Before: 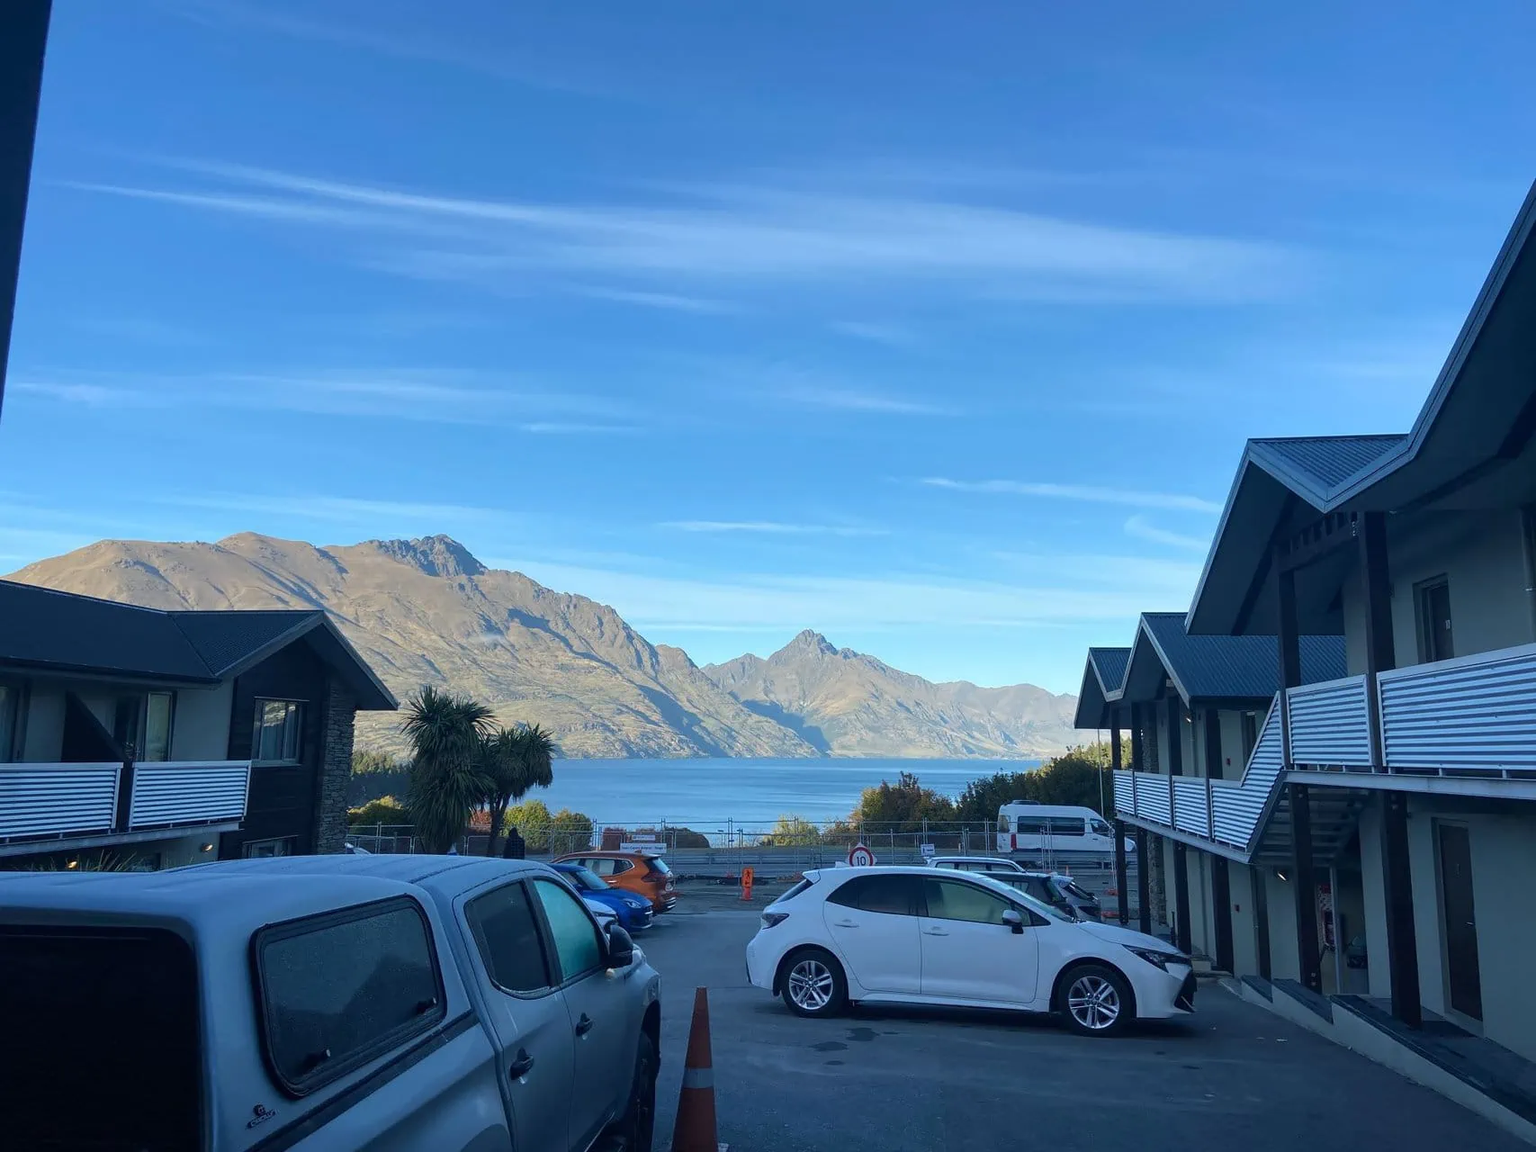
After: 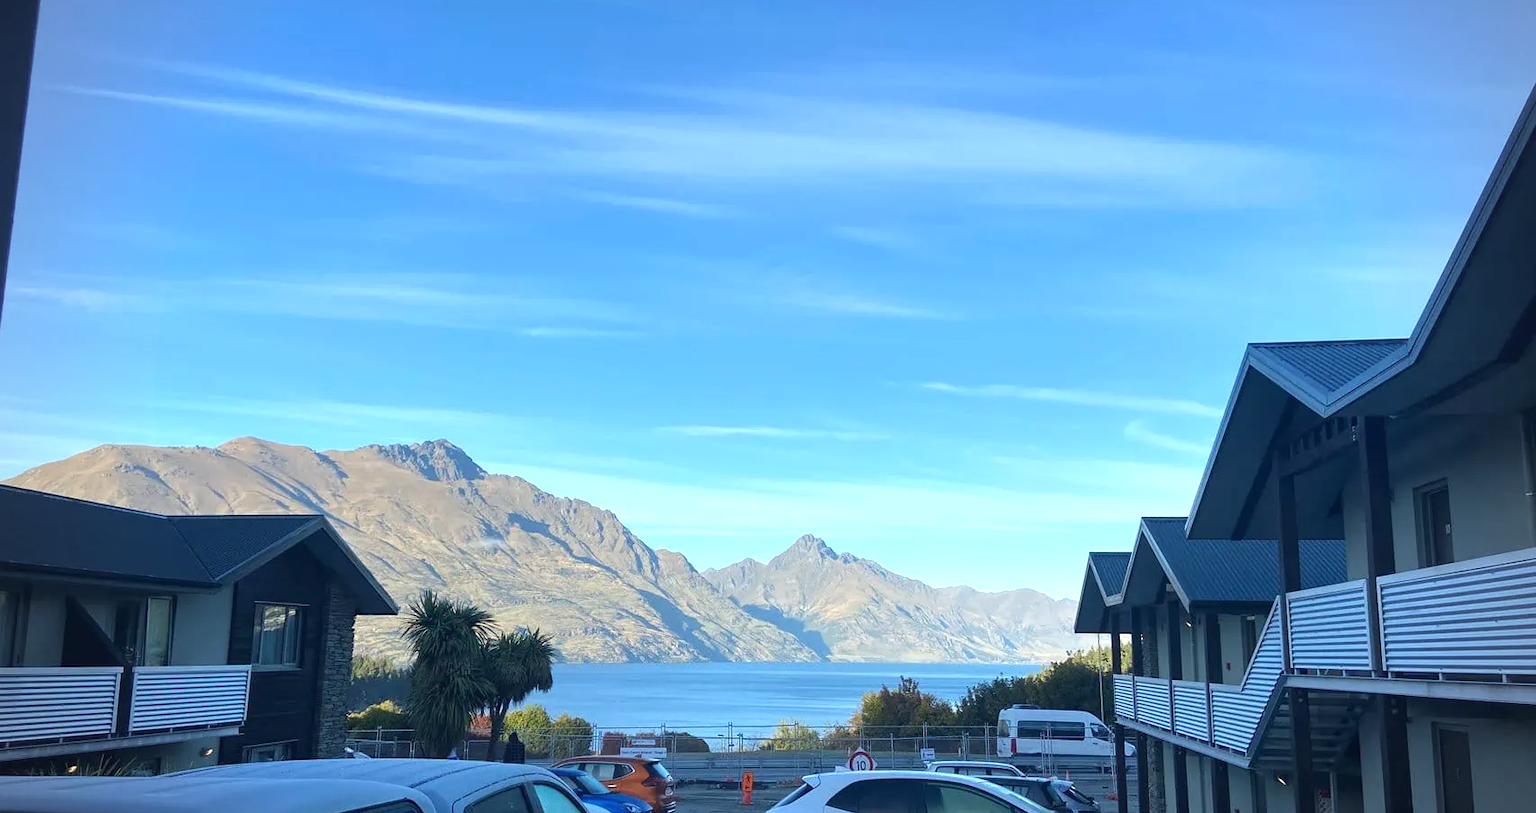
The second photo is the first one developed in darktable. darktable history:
vignetting: brightness -0.471, unbound false
exposure: black level correction 0, exposure 0.5 EV, compensate highlight preservation false
crop and rotate: top 8.334%, bottom 20.978%
